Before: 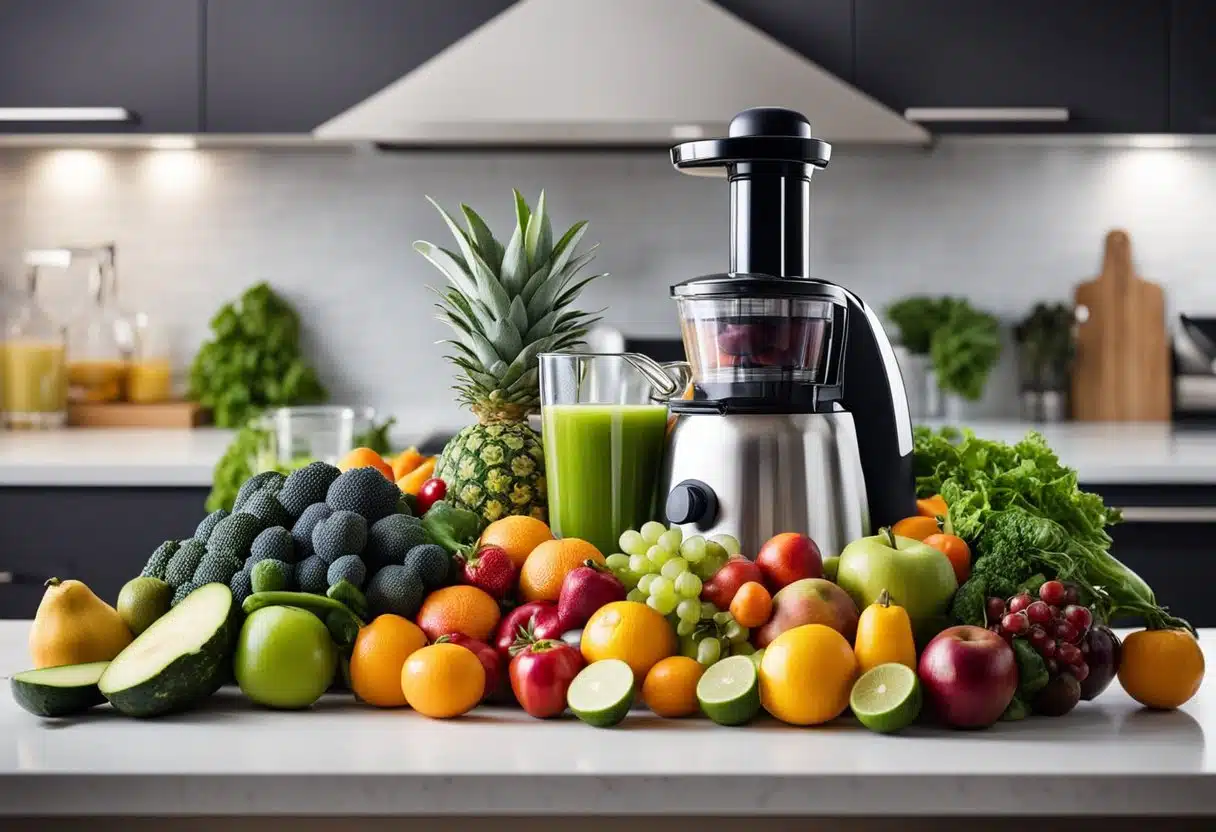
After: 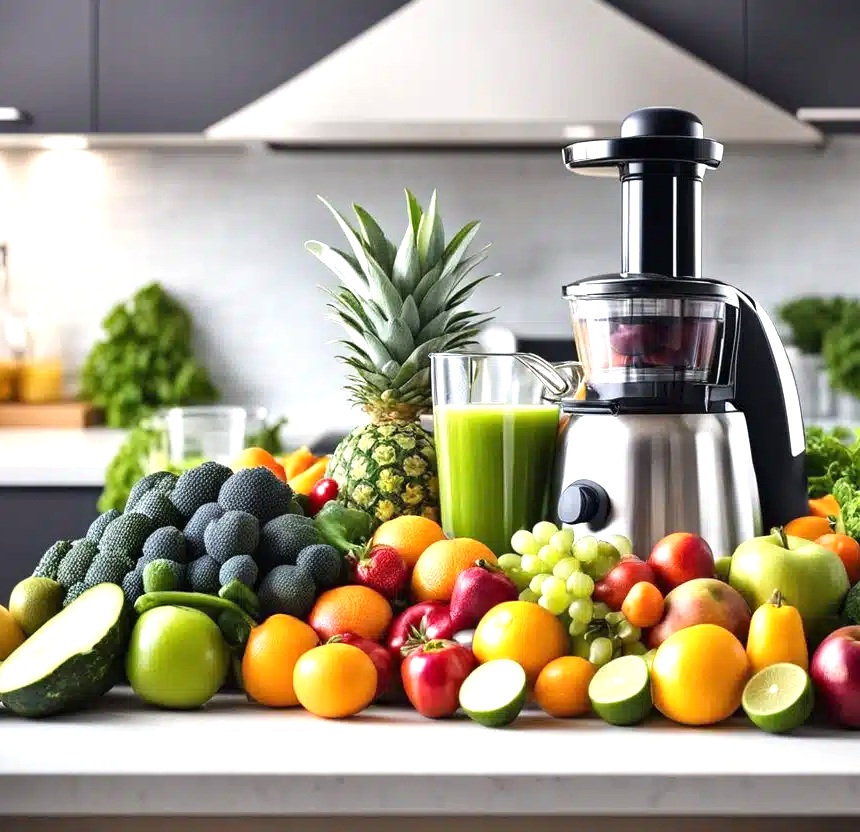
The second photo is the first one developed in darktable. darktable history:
crop and rotate: left 8.96%, right 20.297%
exposure: black level correction 0, exposure 0.702 EV, compensate exposure bias true, compensate highlight preservation false
